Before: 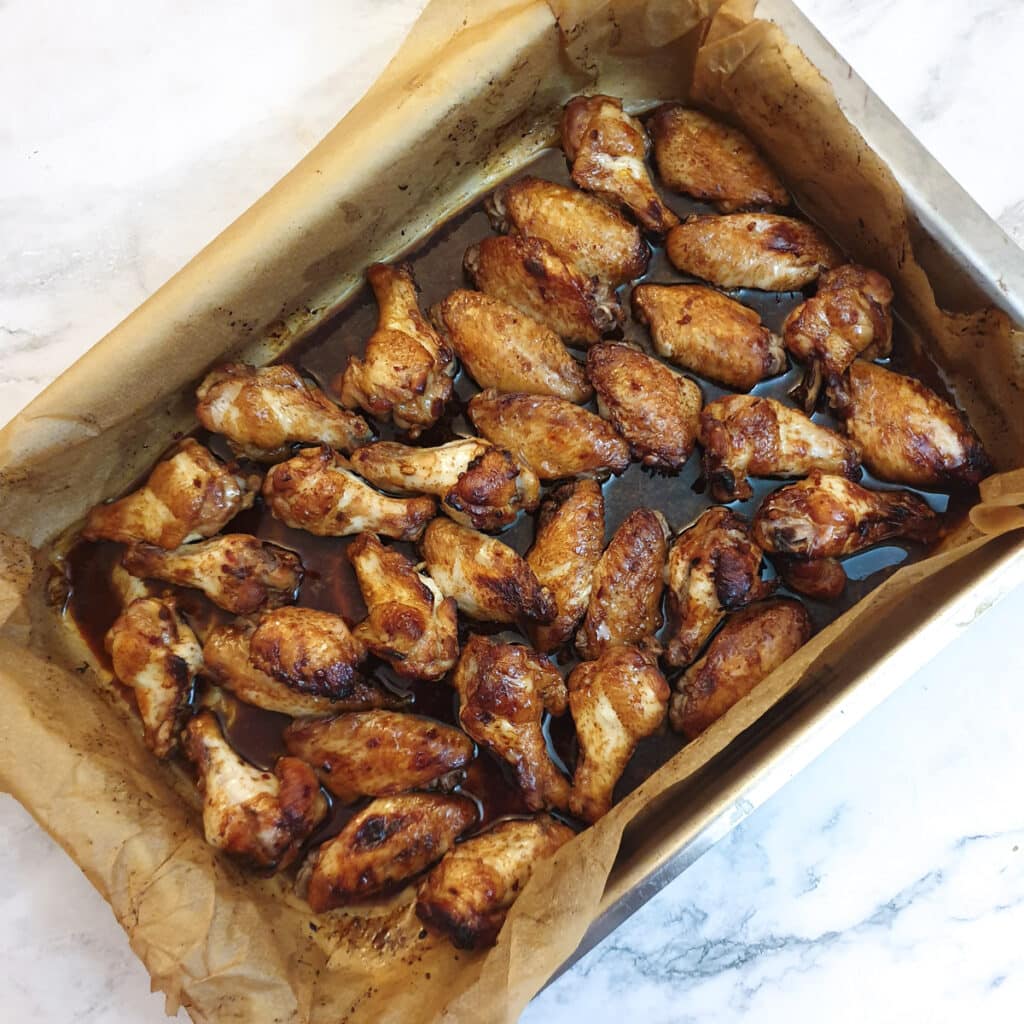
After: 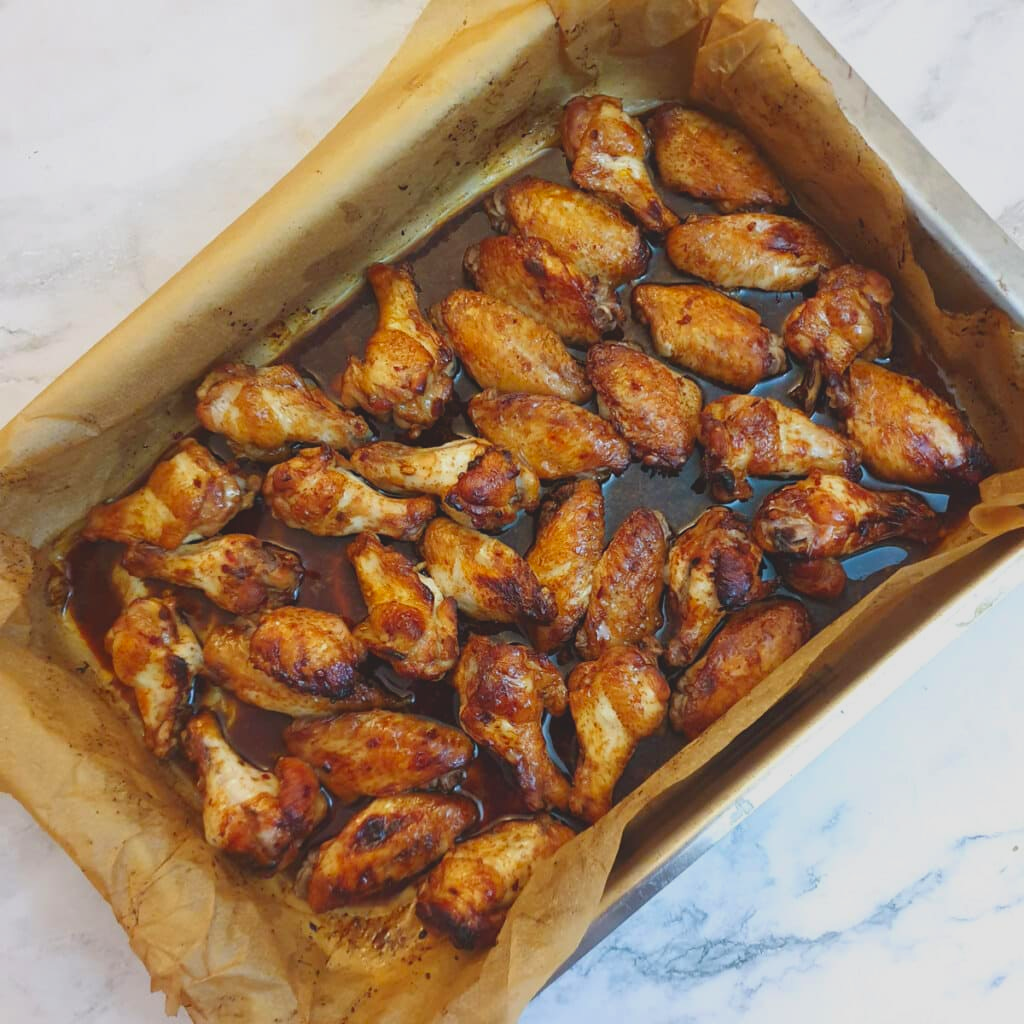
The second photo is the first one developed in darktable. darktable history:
contrast brightness saturation: contrast -0.209, saturation 0.189
